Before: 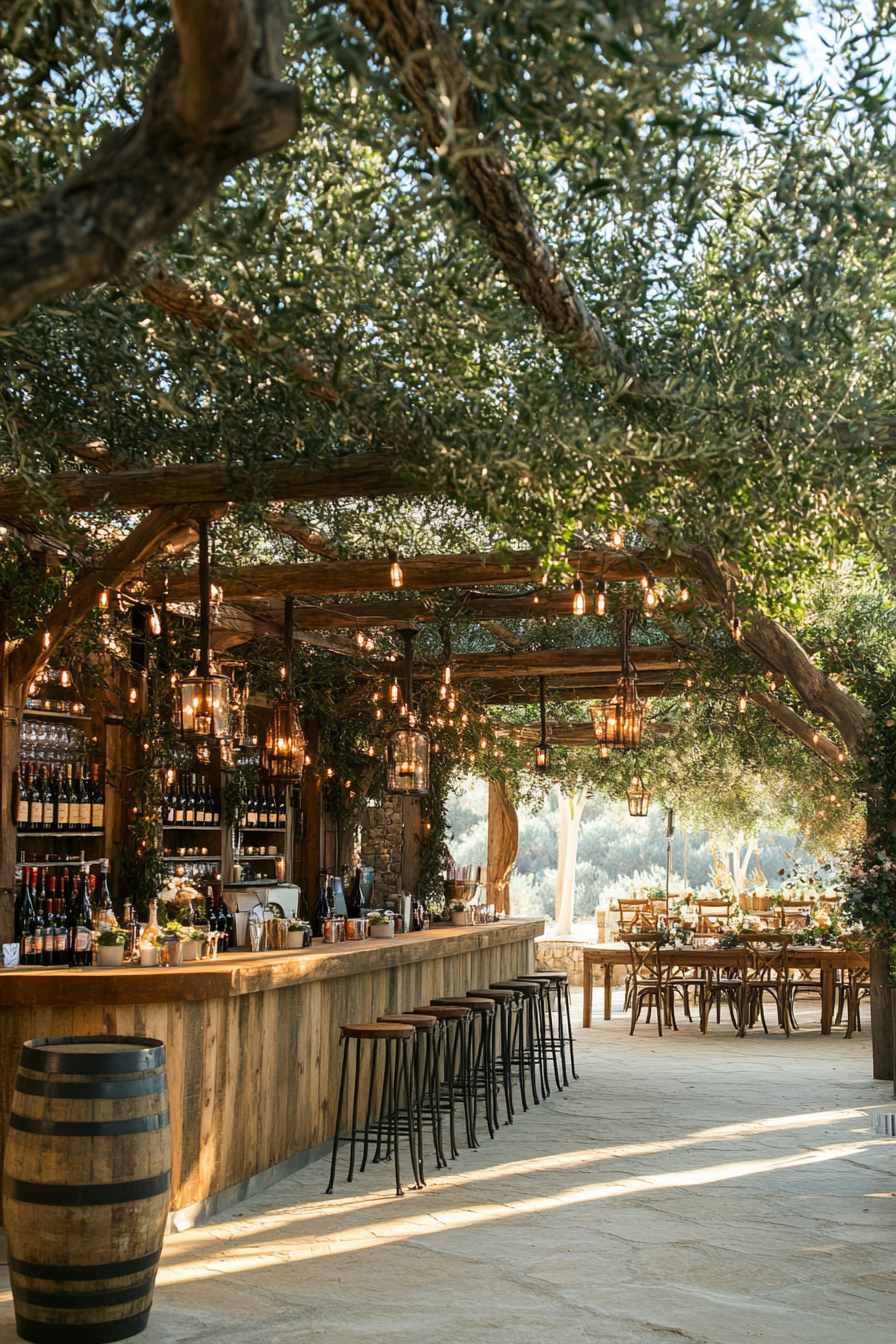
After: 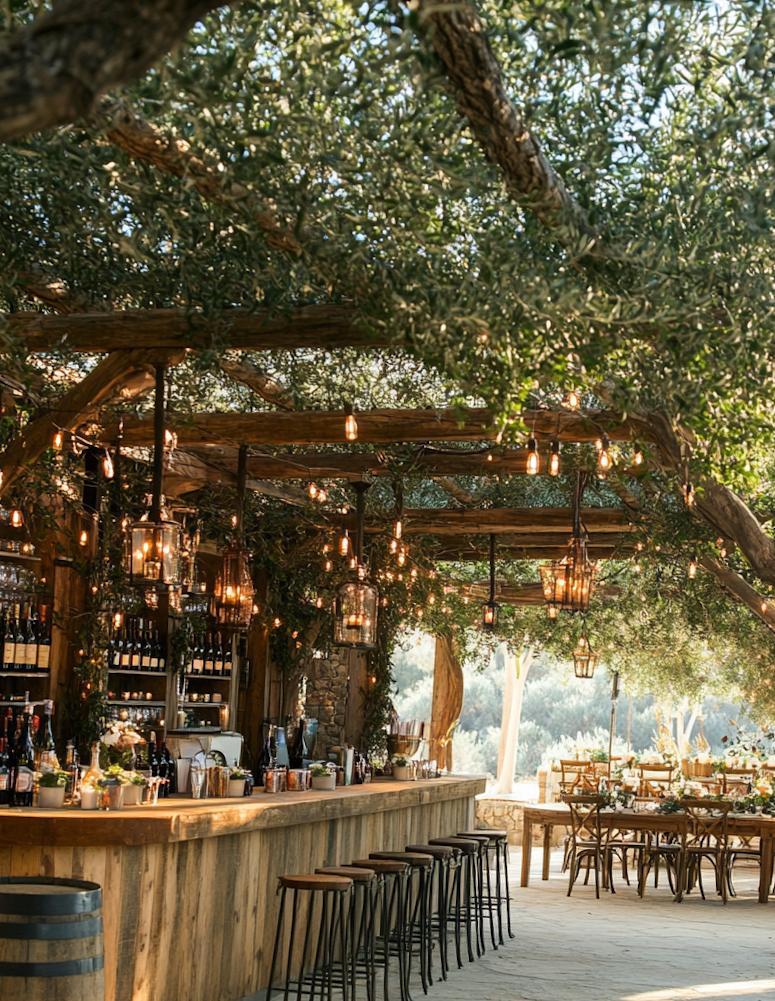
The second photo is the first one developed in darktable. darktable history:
crop: left 7.856%, top 11.836%, right 10.12%, bottom 15.387%
rotate and perspective: rotation 2.17°, automatic cropping off
